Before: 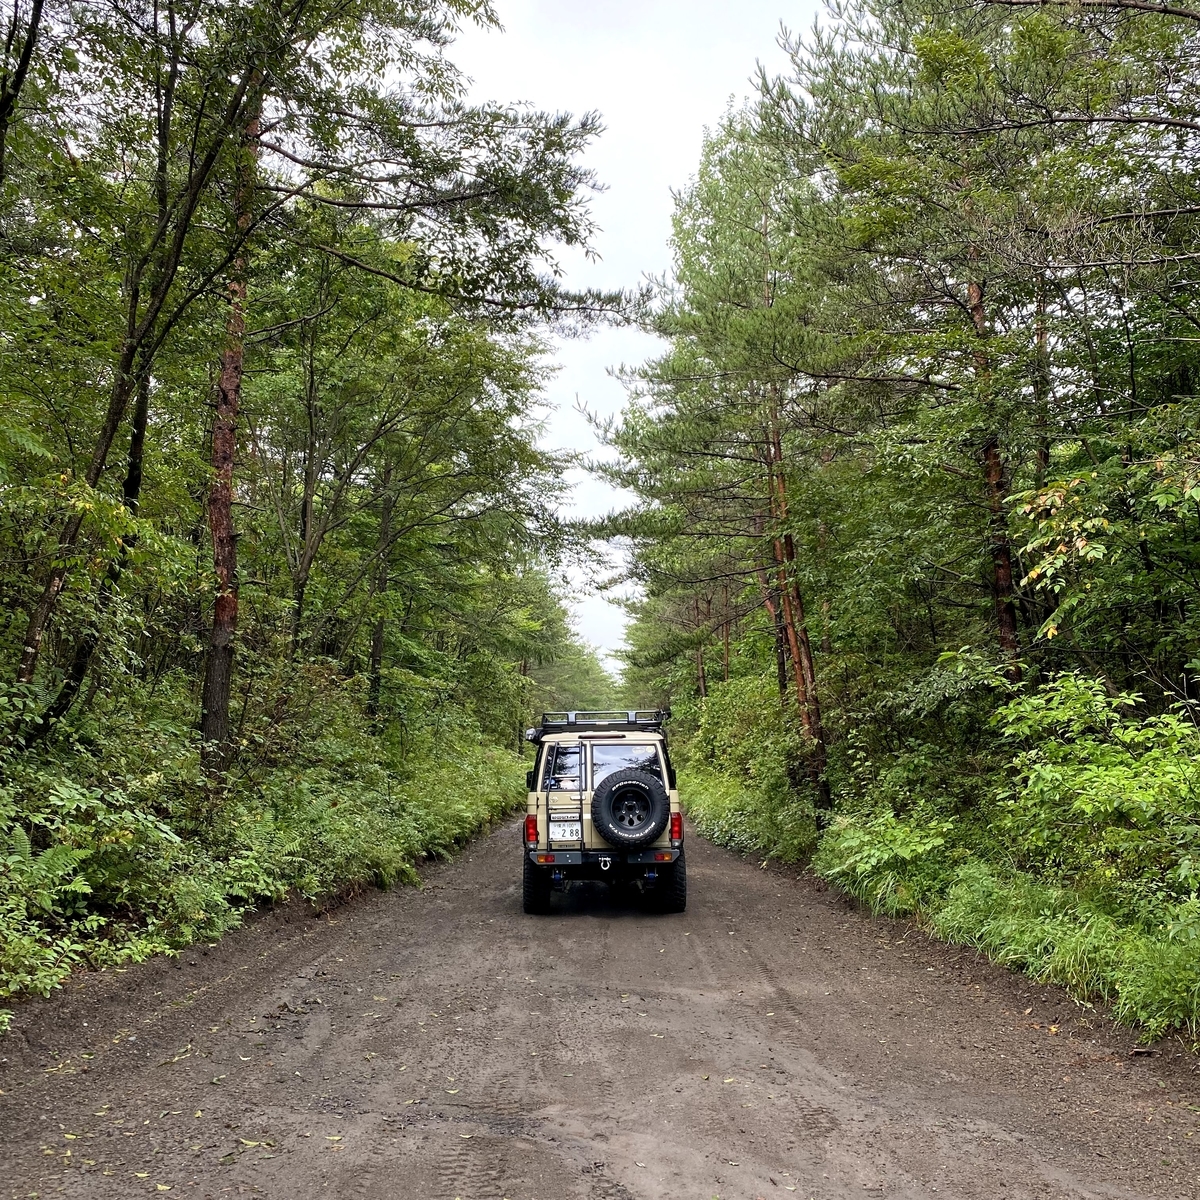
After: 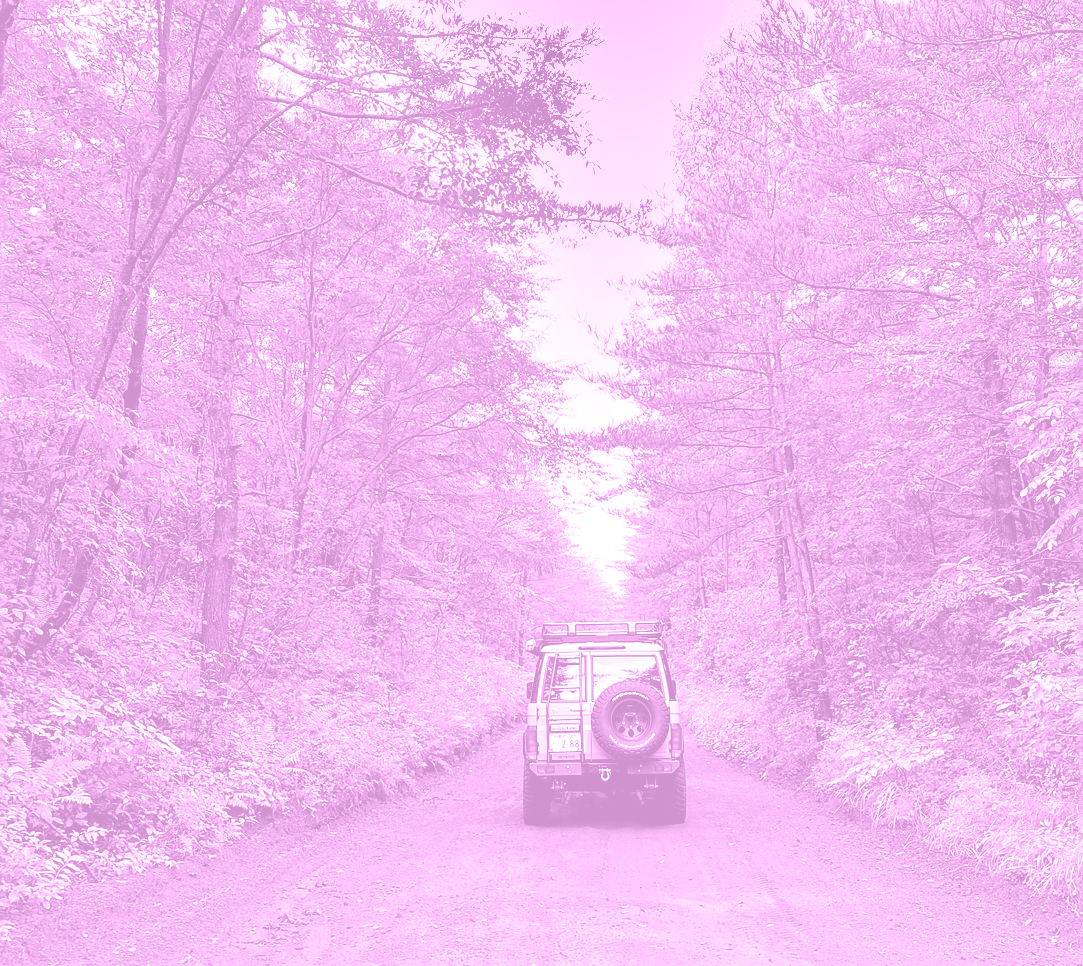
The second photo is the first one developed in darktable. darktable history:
crop: top 7.49%, right 9.717%, bottom 11.943%
colorize: hue 331.2°, saturation 75%, source mix 30.28%, lightness 70.52%, version 1
sharpen: radius 1.864, amount 0.398, threshold 1.271
color zones: curves: ch0 [(0.004, 0.388) (0.125, 0.392) (0.25, 0.404) (0.375, 0.5) (0.5, 0.5) (0.625, 0.5) (0.75, 0.5) (0.875, 0.5)]; ch1 [(0, 0.5) (0.125, 0.5) (0.25, 0.5) (0.375, 0.124) (0.524, 0.124) (0.645, 0.128) (0.789, 0.132) (0.914, 0.096) (0.998, 0.068)]
exposure: black level correction 0, exposure 1.198 EV, compensate exposure bias true, compensate highlight preservation false
base curve: curves: ch0 [(0, 0) (0.74, 0.67) (1, 1)]
shadows and highlights: shadows 12, white point adjustment 1.2, soften with gaussian
